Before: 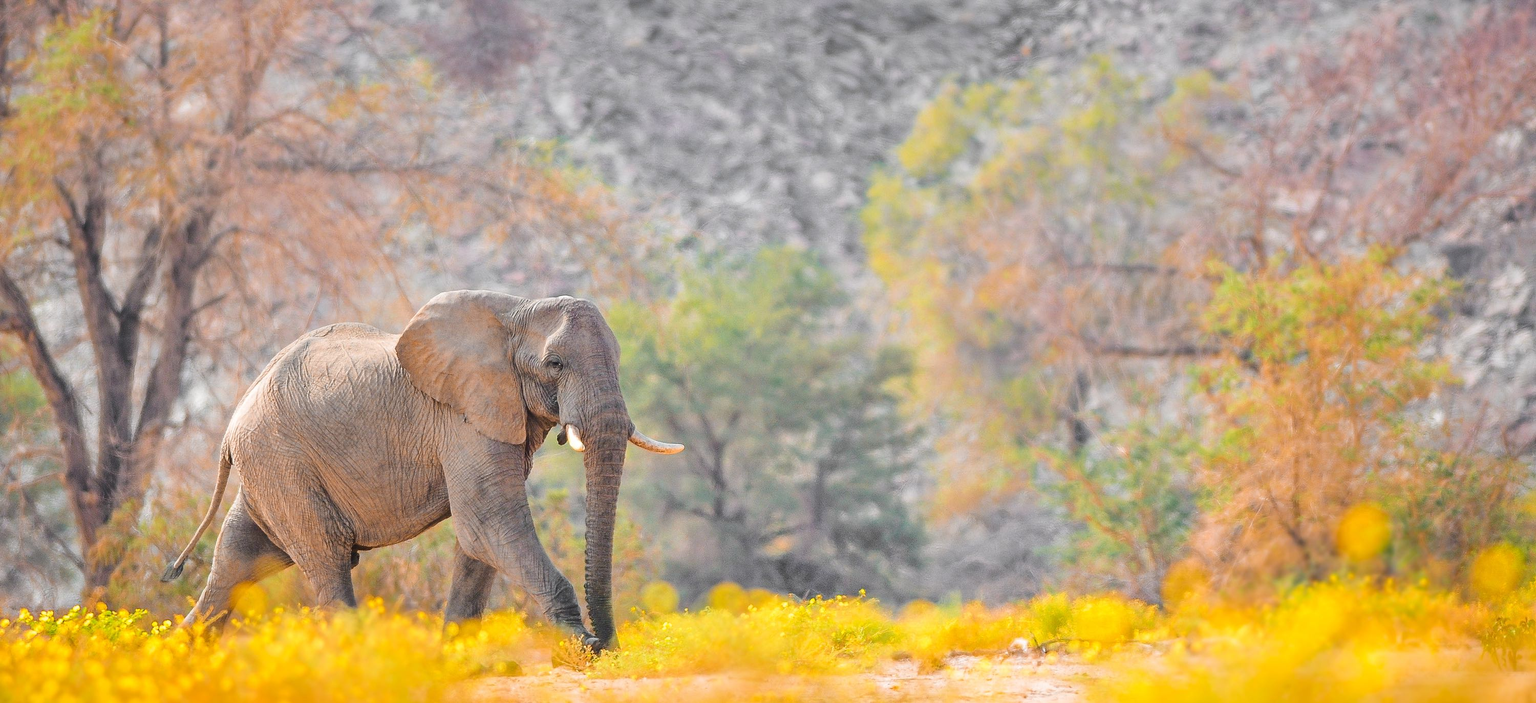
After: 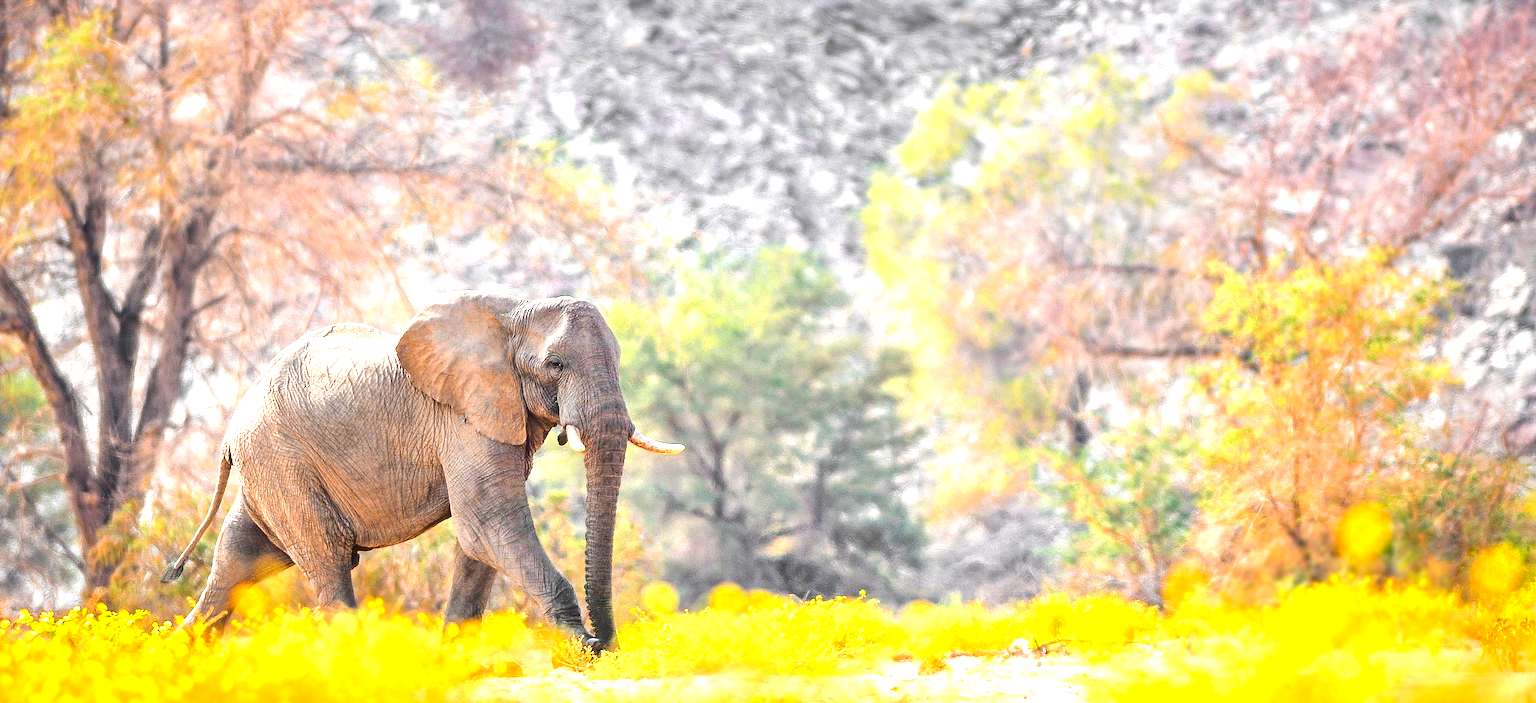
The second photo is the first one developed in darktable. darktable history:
exposure: black level correction 0, exposure 1 EV, compensate exposure bias true, compensate highlight preservation false
contrast brightness saturation: brightness -0.204, saturation 0.084
